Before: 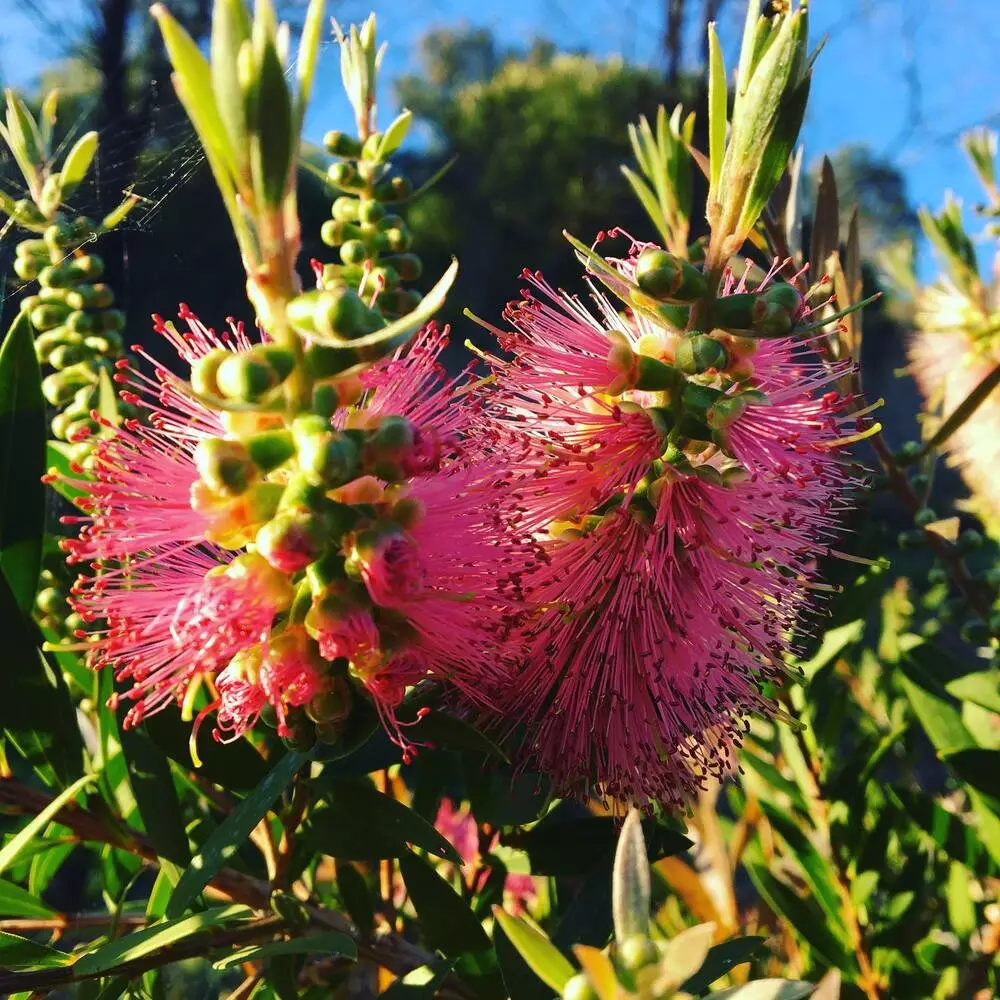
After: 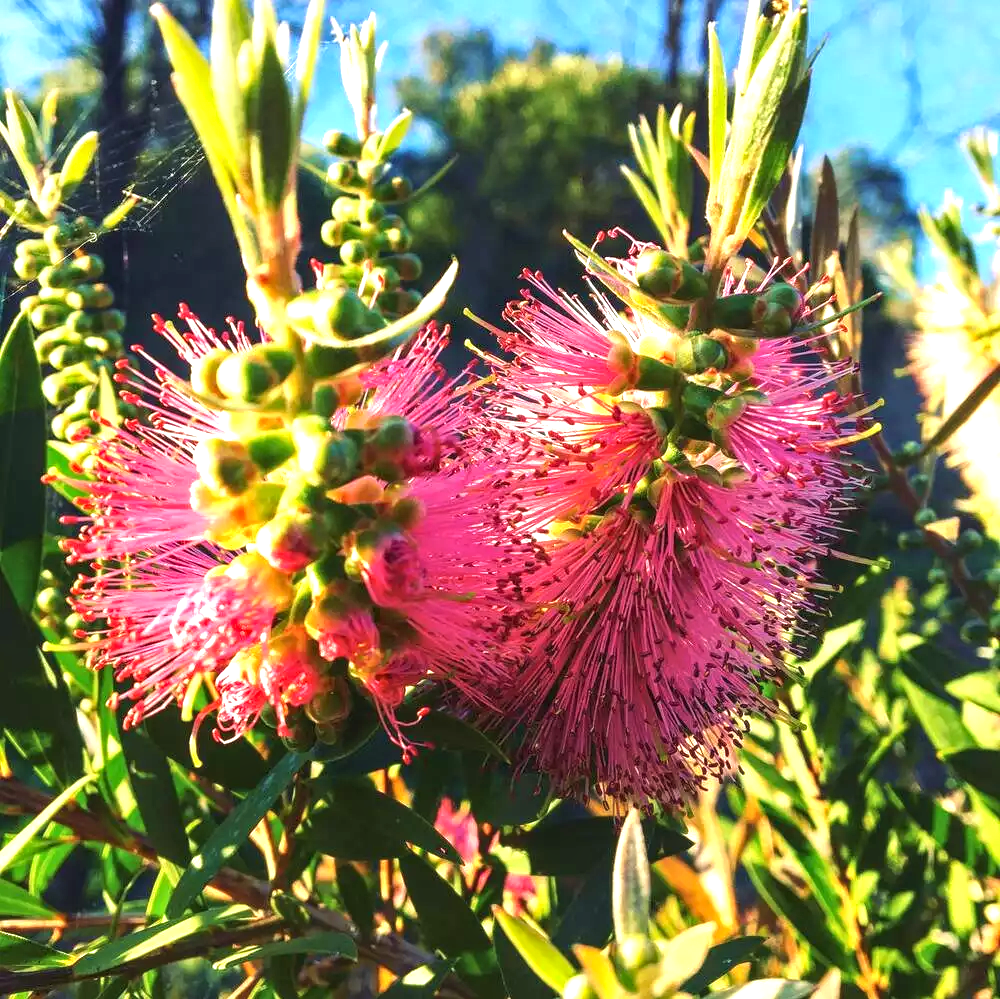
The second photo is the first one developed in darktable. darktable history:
local contrast: on, module defaults
exposure: black level correction 0, exposure 0.953 EV, compensate exposure bias true, compensate highlight preservation false
velvia: strength 17%
crop: bottom 0.071%
